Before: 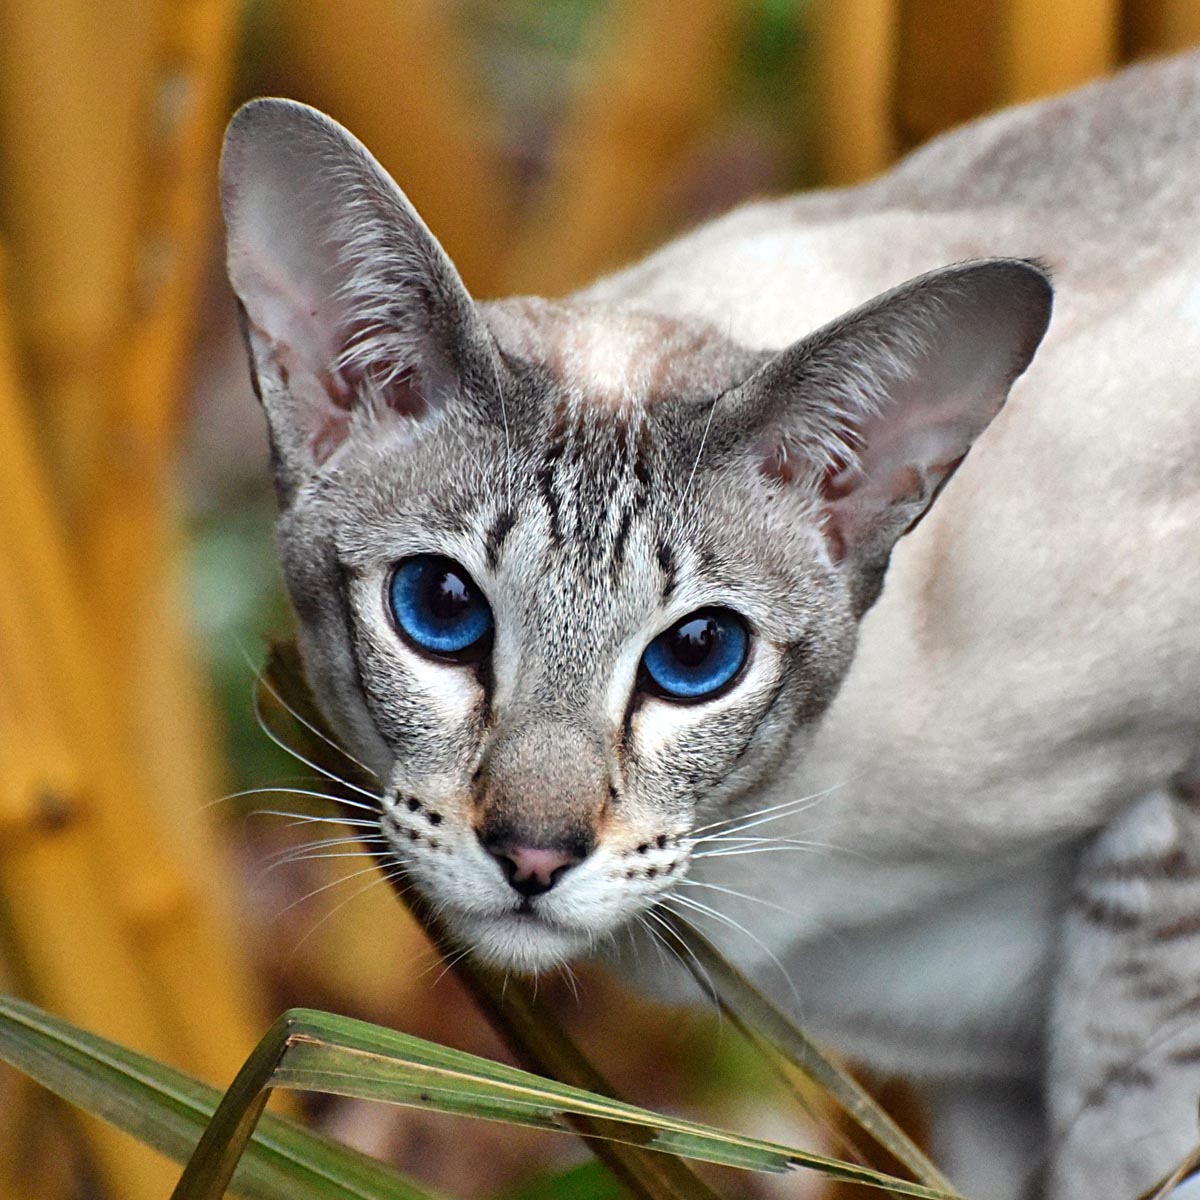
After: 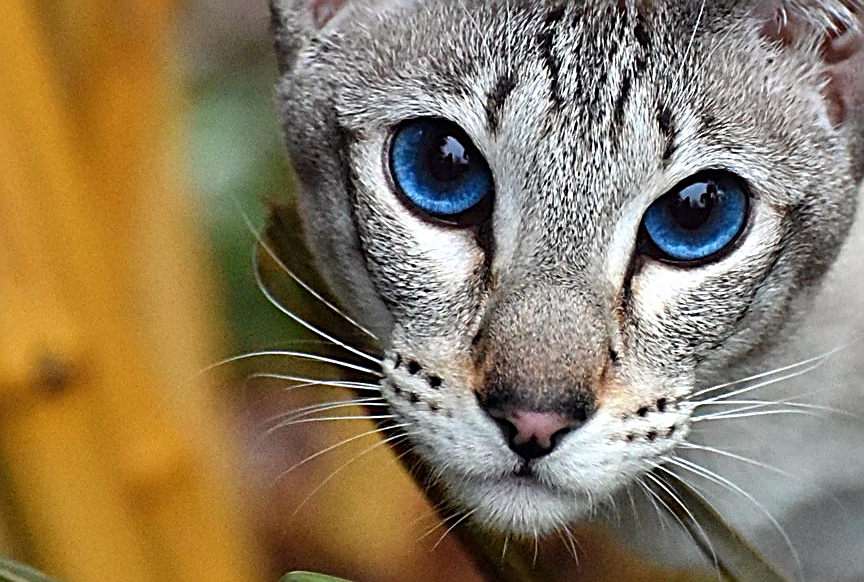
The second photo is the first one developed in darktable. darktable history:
crop: top 36.498%, right 27.964%, bottom 14.995%
sharpen: radius 2.676, amount 0.669
